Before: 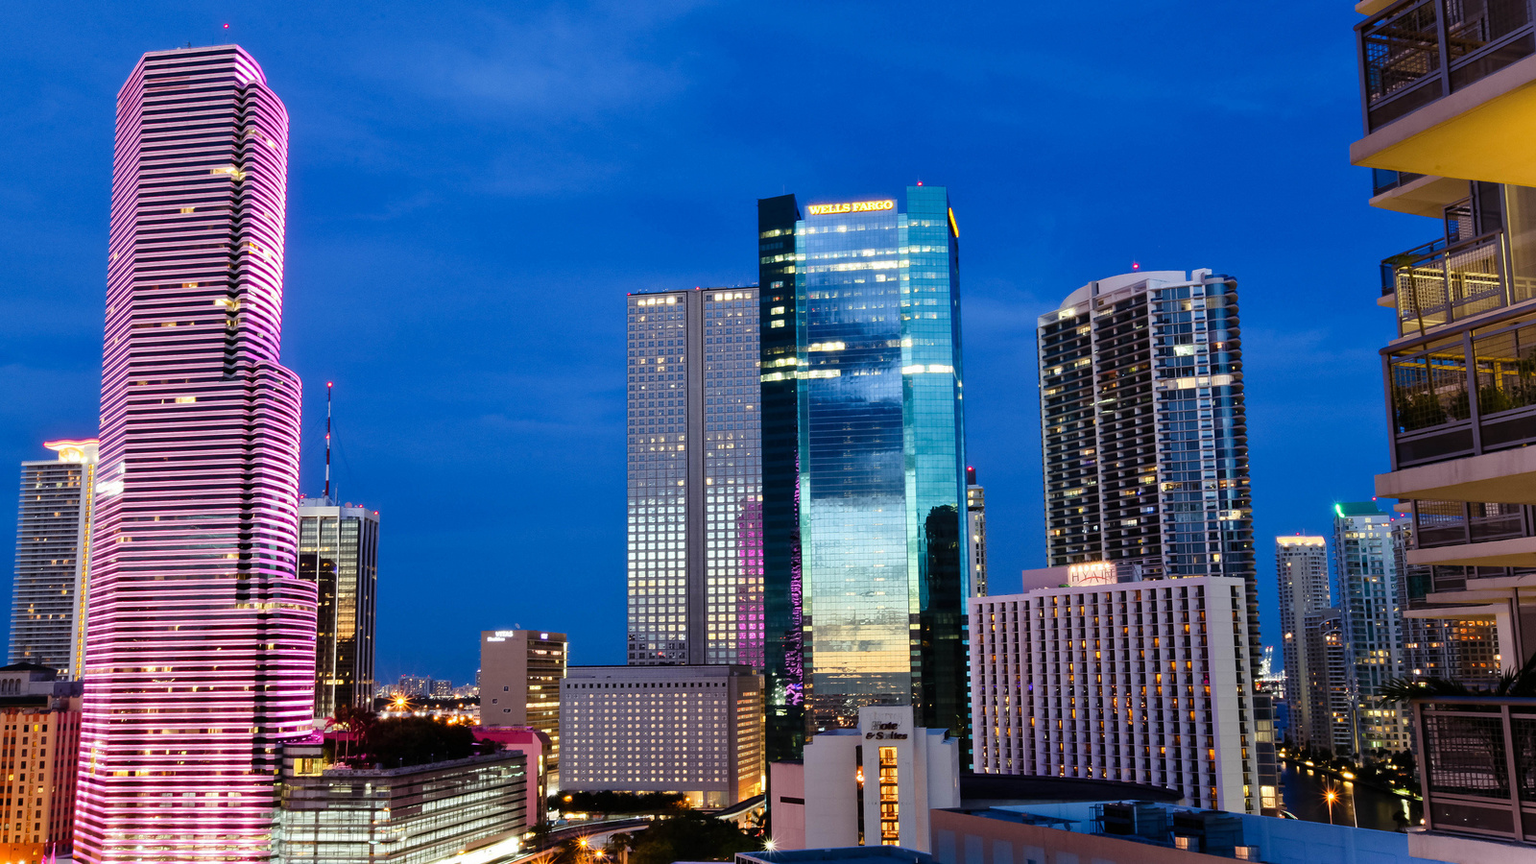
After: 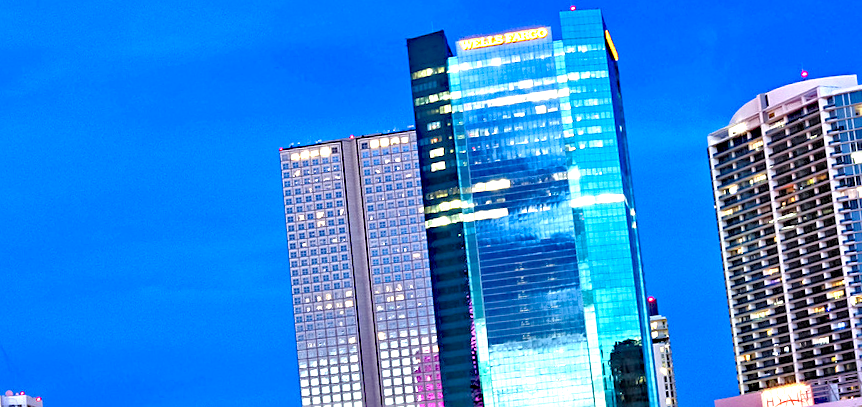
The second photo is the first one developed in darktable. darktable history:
tone equalizer: -7 EV 0.15 EV, -6 EV 0.6 EV, -5 EV 1.15 EV, -4 EV 1.33 EV, -3 EV 1.15 EV, -2 EV 0.6 EV, -1 EV 0.15 EV, mask exposure compensation -0.5 EV
crop: left 20.932%, top 15.471%, right 21.848%, bottom 34.081%
exposure: black level correction 0, exposure 1.2 EV, compensate exposure bias true, compensate highlight preservation false
rotate and perspective: rotation -5°, crop left 0.05, crop right 0.952, crop top 0.11, crop bottom 0.89
haze removal: strength 0.53, distance 0.925, compatibility mode true, adaptive false
sharpen: on, module defaults
